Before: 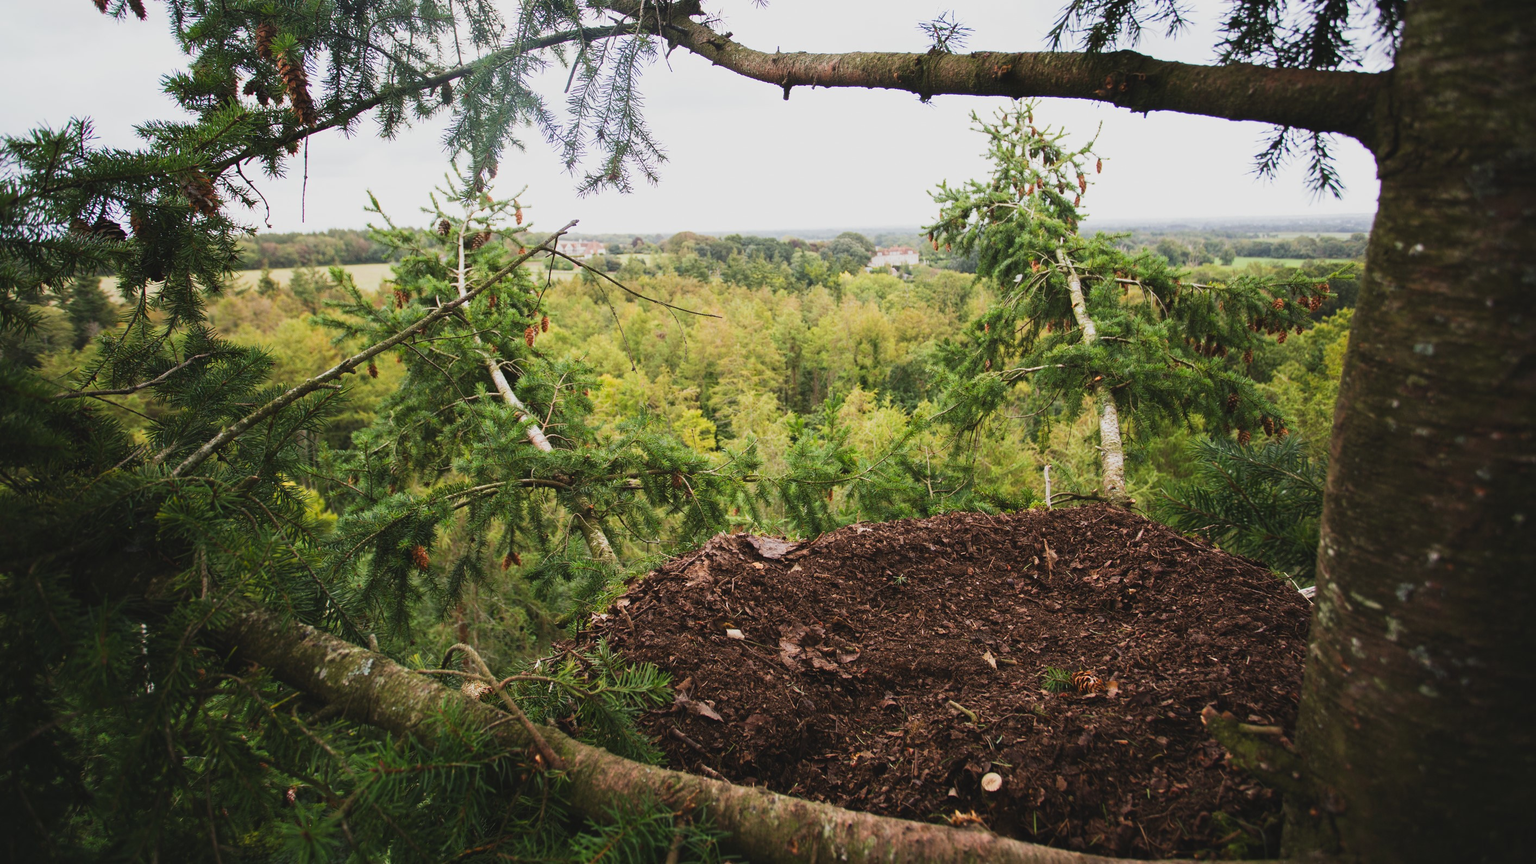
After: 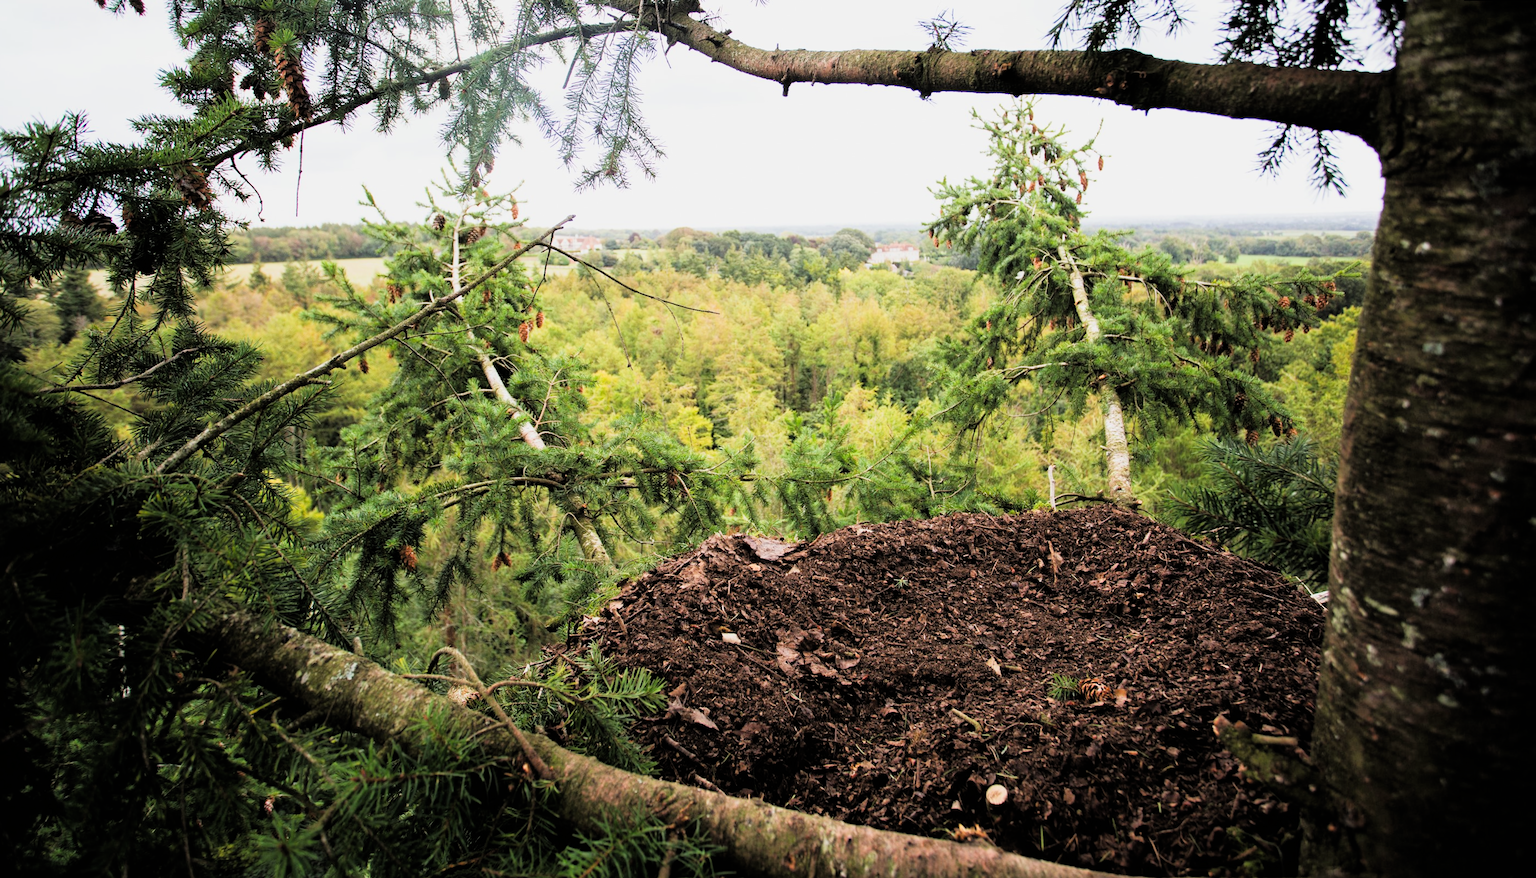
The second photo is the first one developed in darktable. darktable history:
rotate and perspective: rotation 0.226°, lens shift (vertical) -0.042, crop left 0.023, crop right 0.982, crop top 0.006, crop bottom 0.994
exposure: black level correction 0, exposure 0.7 EV, compensate exposure bias true, compensate highlight preservation false
filmic rgb: black relative exposure -3.86 EV, white relative exposure 3.48 EV, hardness 2.63, contrast 1.103
